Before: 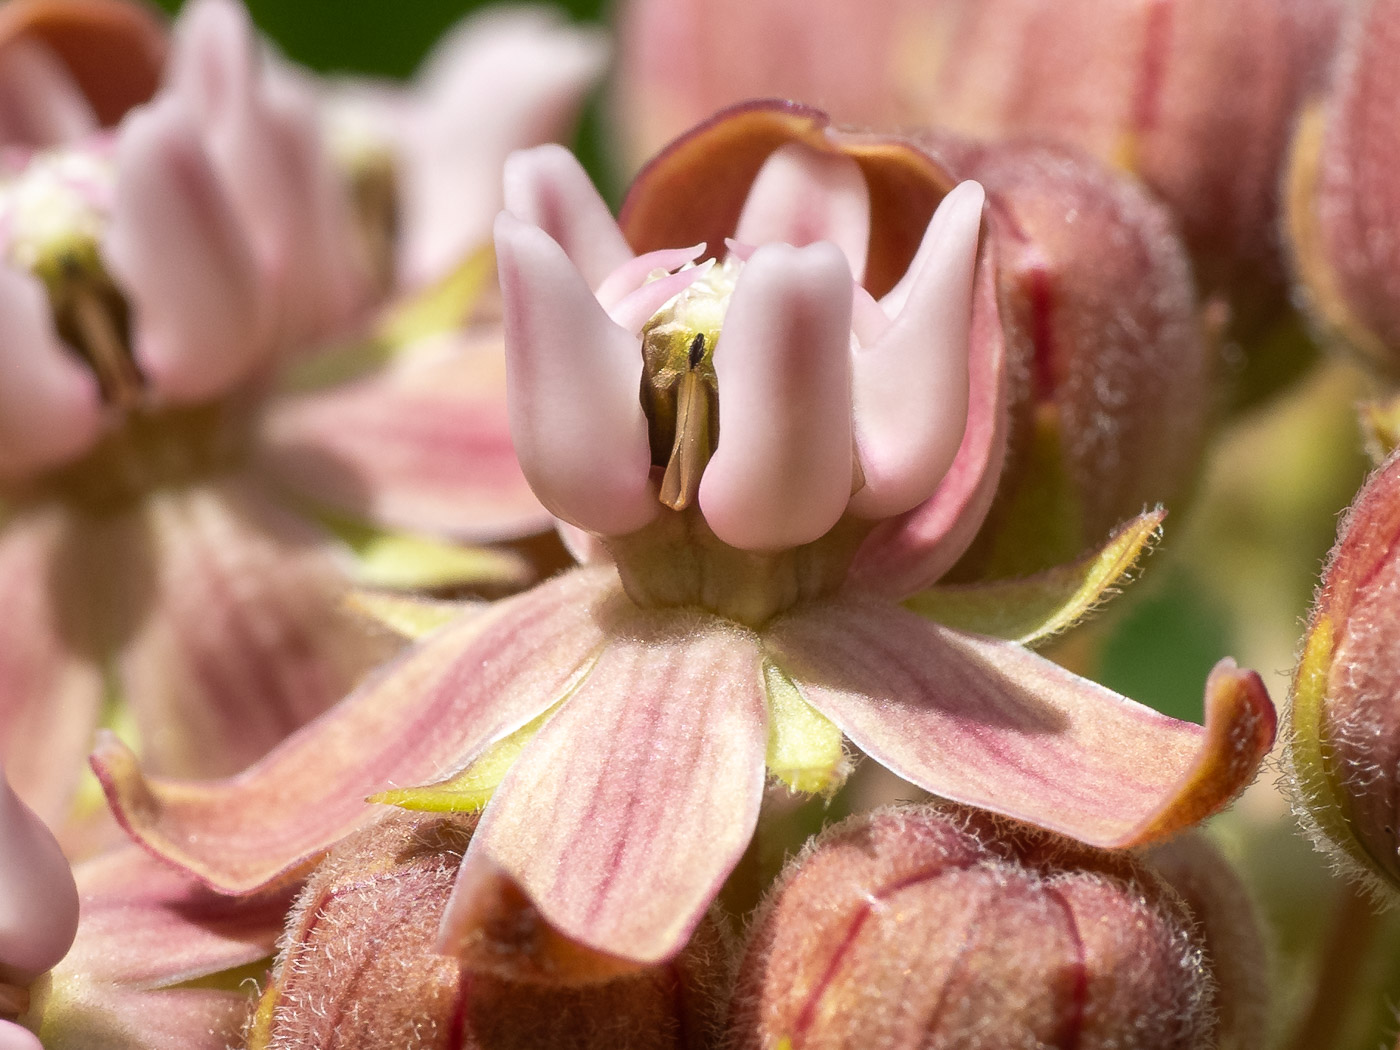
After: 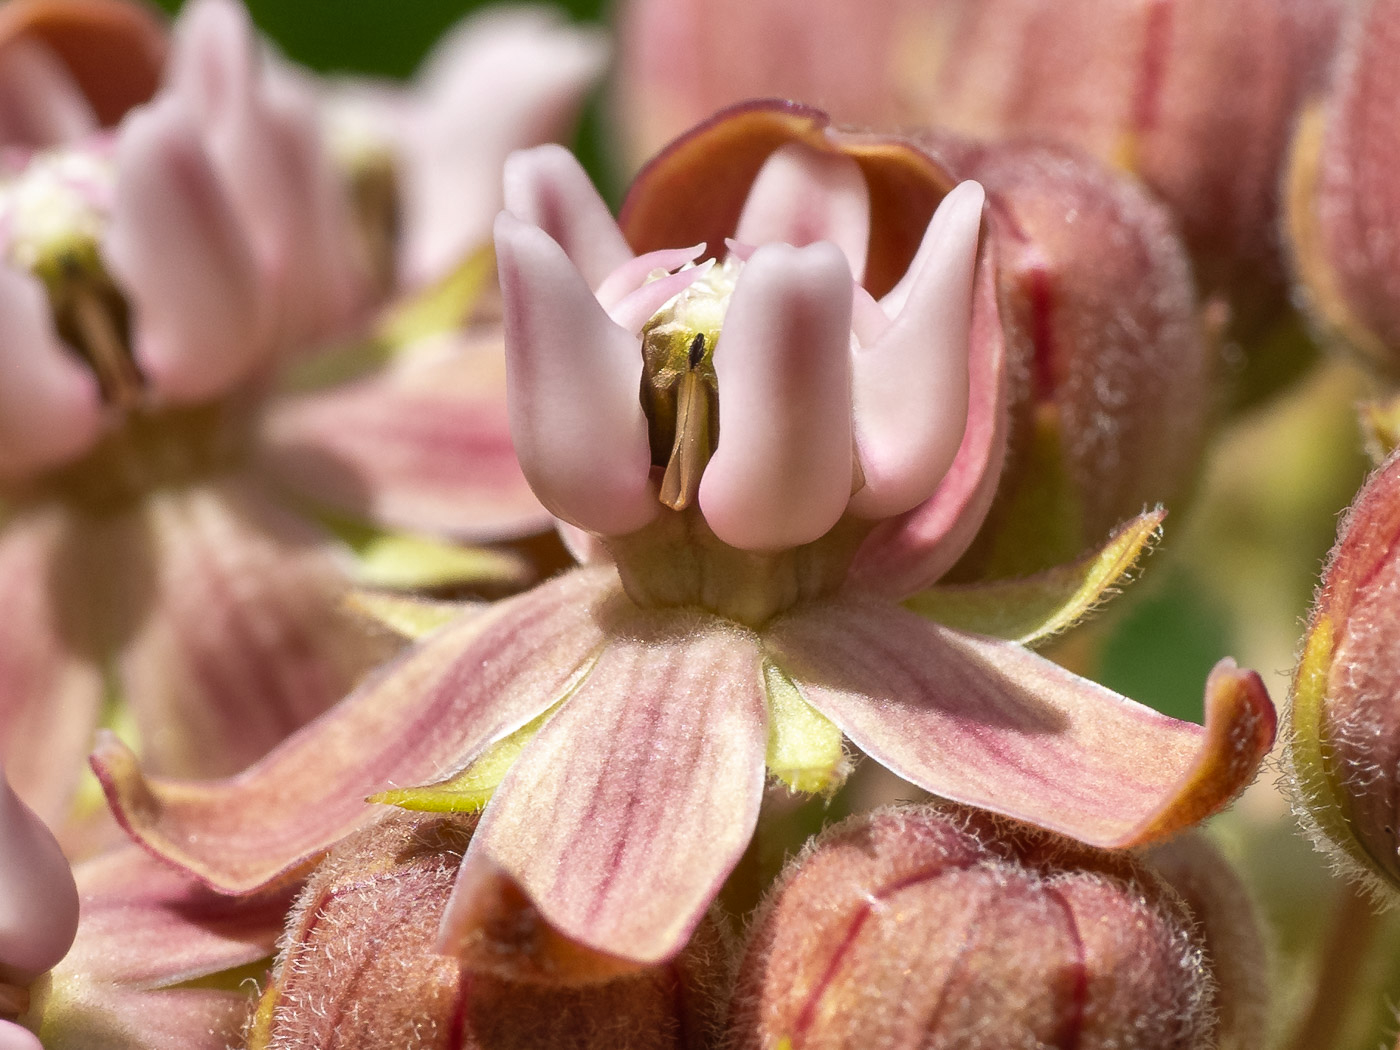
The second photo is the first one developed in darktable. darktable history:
shadows and highlights: shadows 75, highlights -60.85, soften with gaussian
